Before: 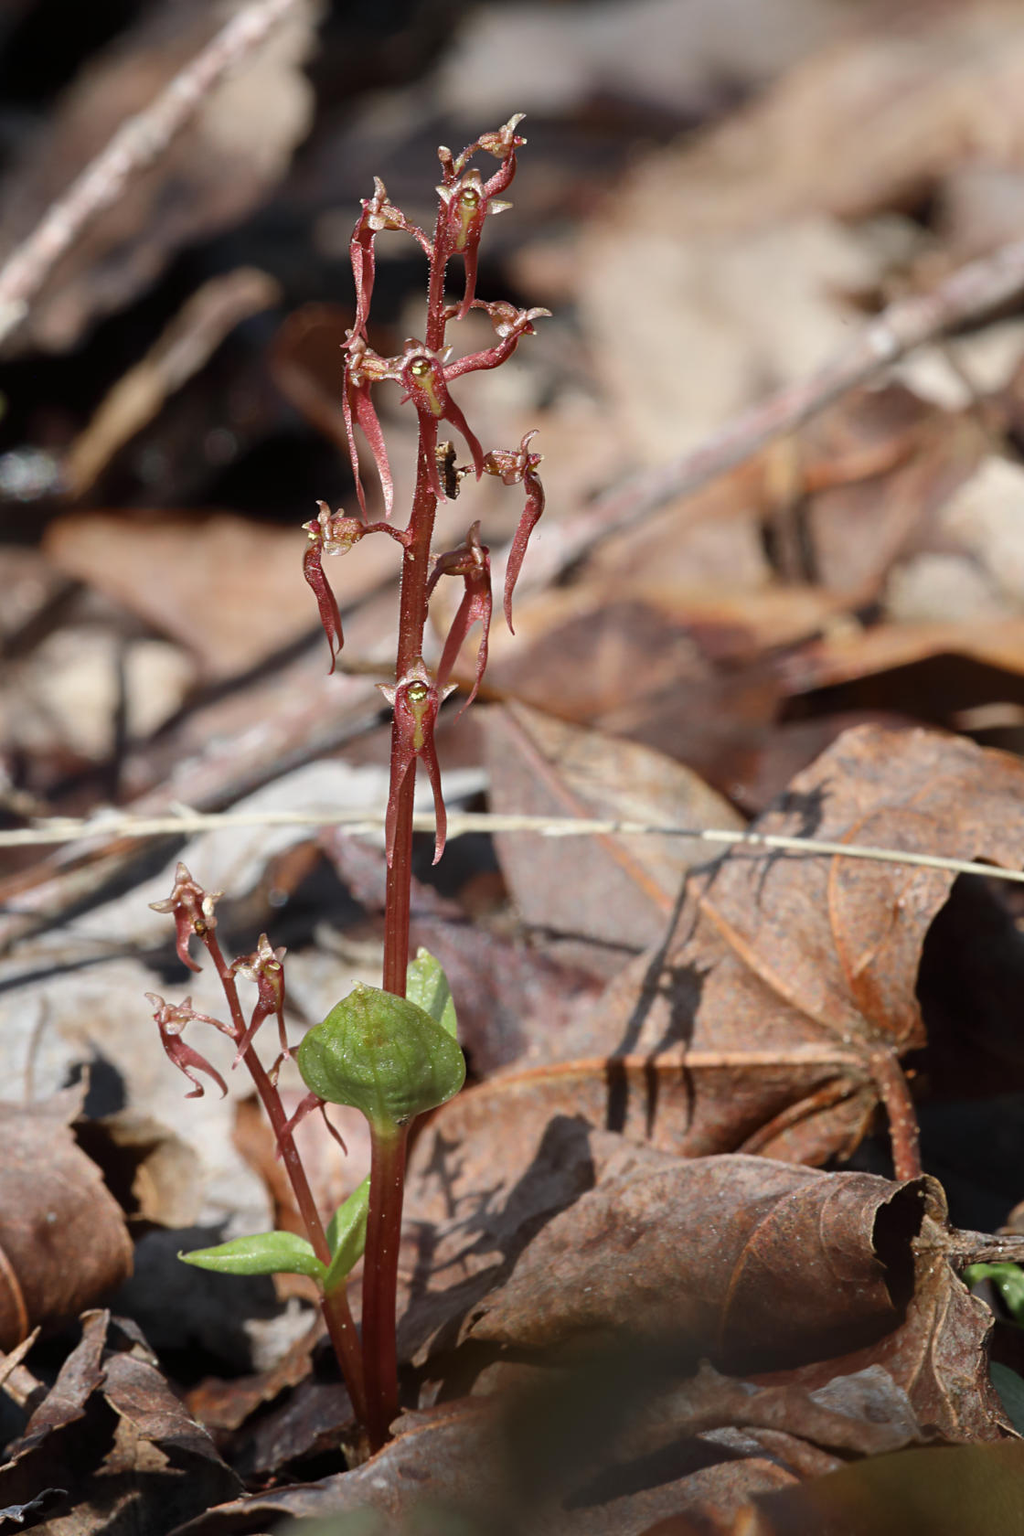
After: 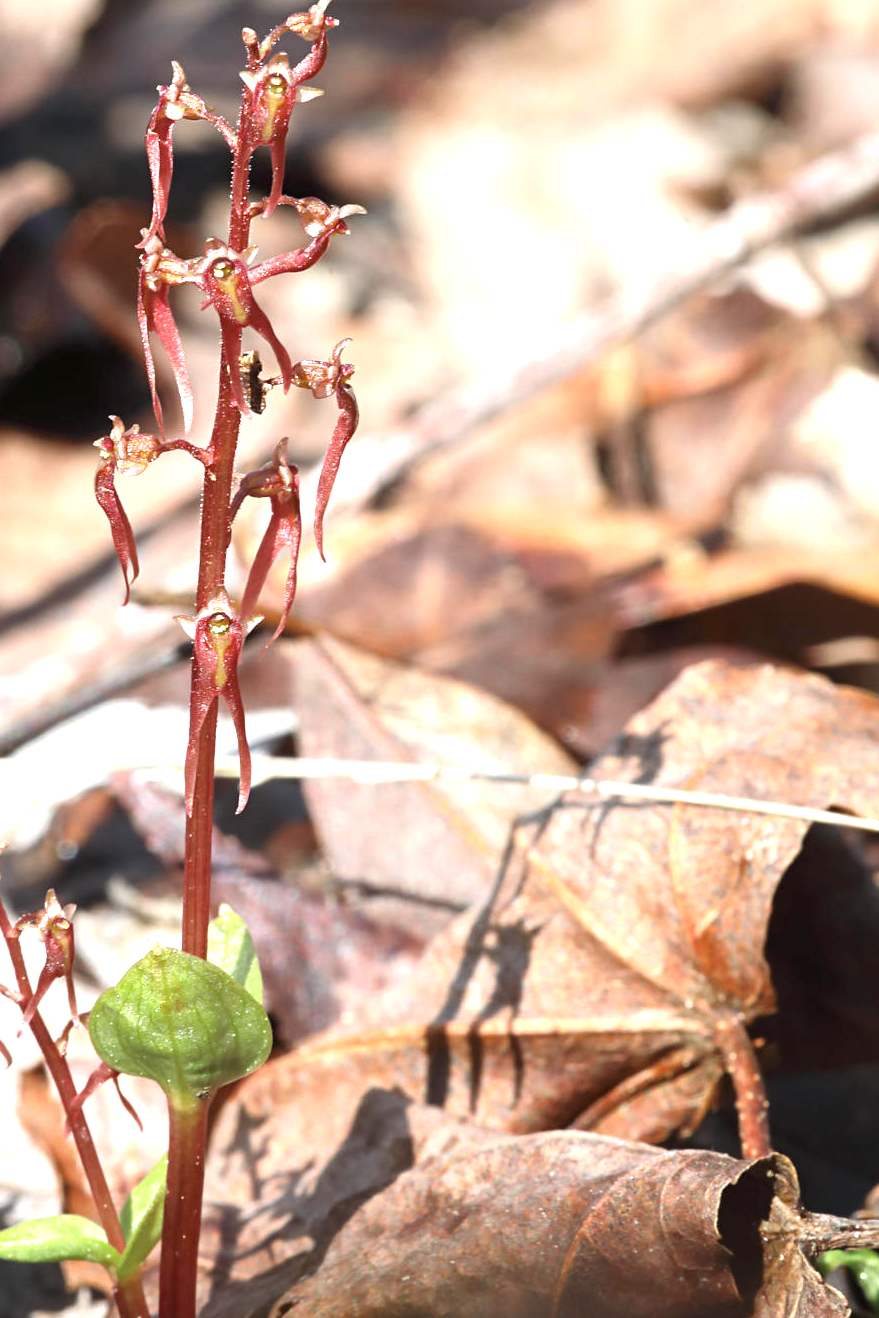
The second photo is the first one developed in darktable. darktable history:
exposure: black level correction 0, exposure 1.2 EV, compensate highlight preservation false
crop and rotate: left 21.174%, top 7.912%, right 0.34%, bottom 13.58%
